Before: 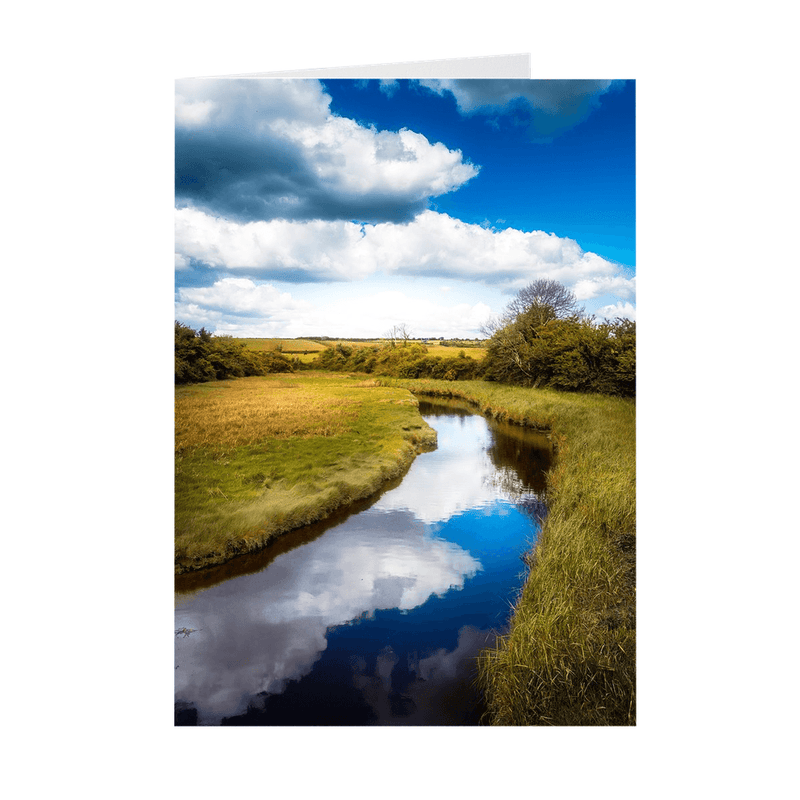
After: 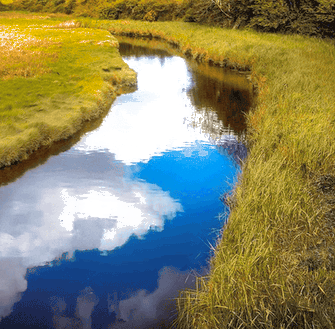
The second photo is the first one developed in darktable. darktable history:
shadows and highlights: on, module defaults
crop: left 37.584%, top 44.923%, right 20.522%, bottom 13.842%
filmic rgb: black relative exposure -15.1 EV, white relative exposure 3 EV, target black luminance 0%, hardness 9.21, latitude 98.18%, contrast 0.912, shadows ↔ highlights balance 0.735%, color science v6 (2022)
exposure: black level correction 0, exposure 0.95 EV, compensate highlight preservation false
